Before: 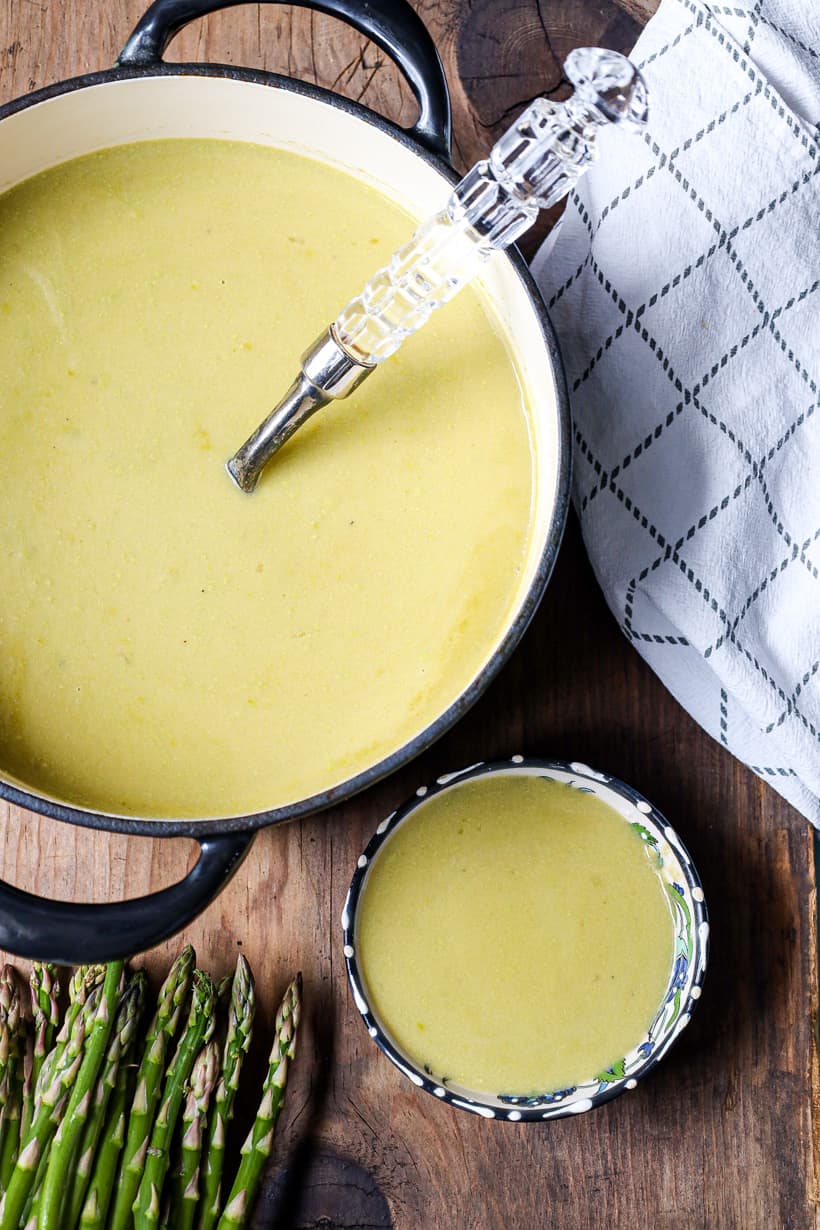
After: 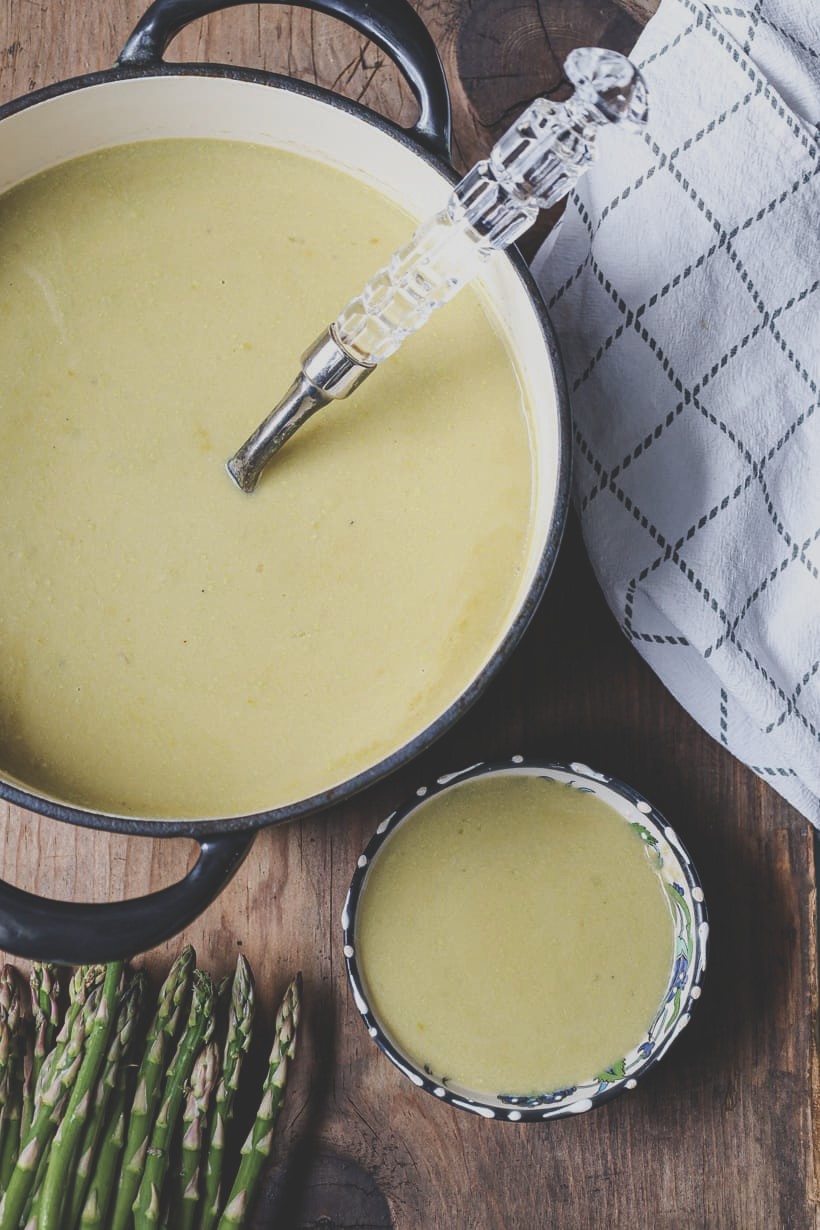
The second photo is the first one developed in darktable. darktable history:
color zones: curves: ch0 [(0, 0.5) (0.143, 0.5) (0.286, 0.5) (0.429, 0.504) (0.571, 0.5) (0.714, 0.509) (0.857, 0.5) (1, 0.5)]; ch1 [(0, 0.425) (0.143, 0.425) (0.286, 0.375) (0.429, 0.405) (0.571, 0.5) (0.714, 0.47) (0.857, 0.425) (1, 0.435)]; ch2 [(0, 0.5) (0.143, 0.5) (0.286, 0.5) (0.429, 0.517) (0.571, 0.5) (0.714, 0.51) (0.857, 0.5) (1, 0.5)]
exposure: black level correction -0.036, exposure -0.497 EV, compensate highlight preservation false
